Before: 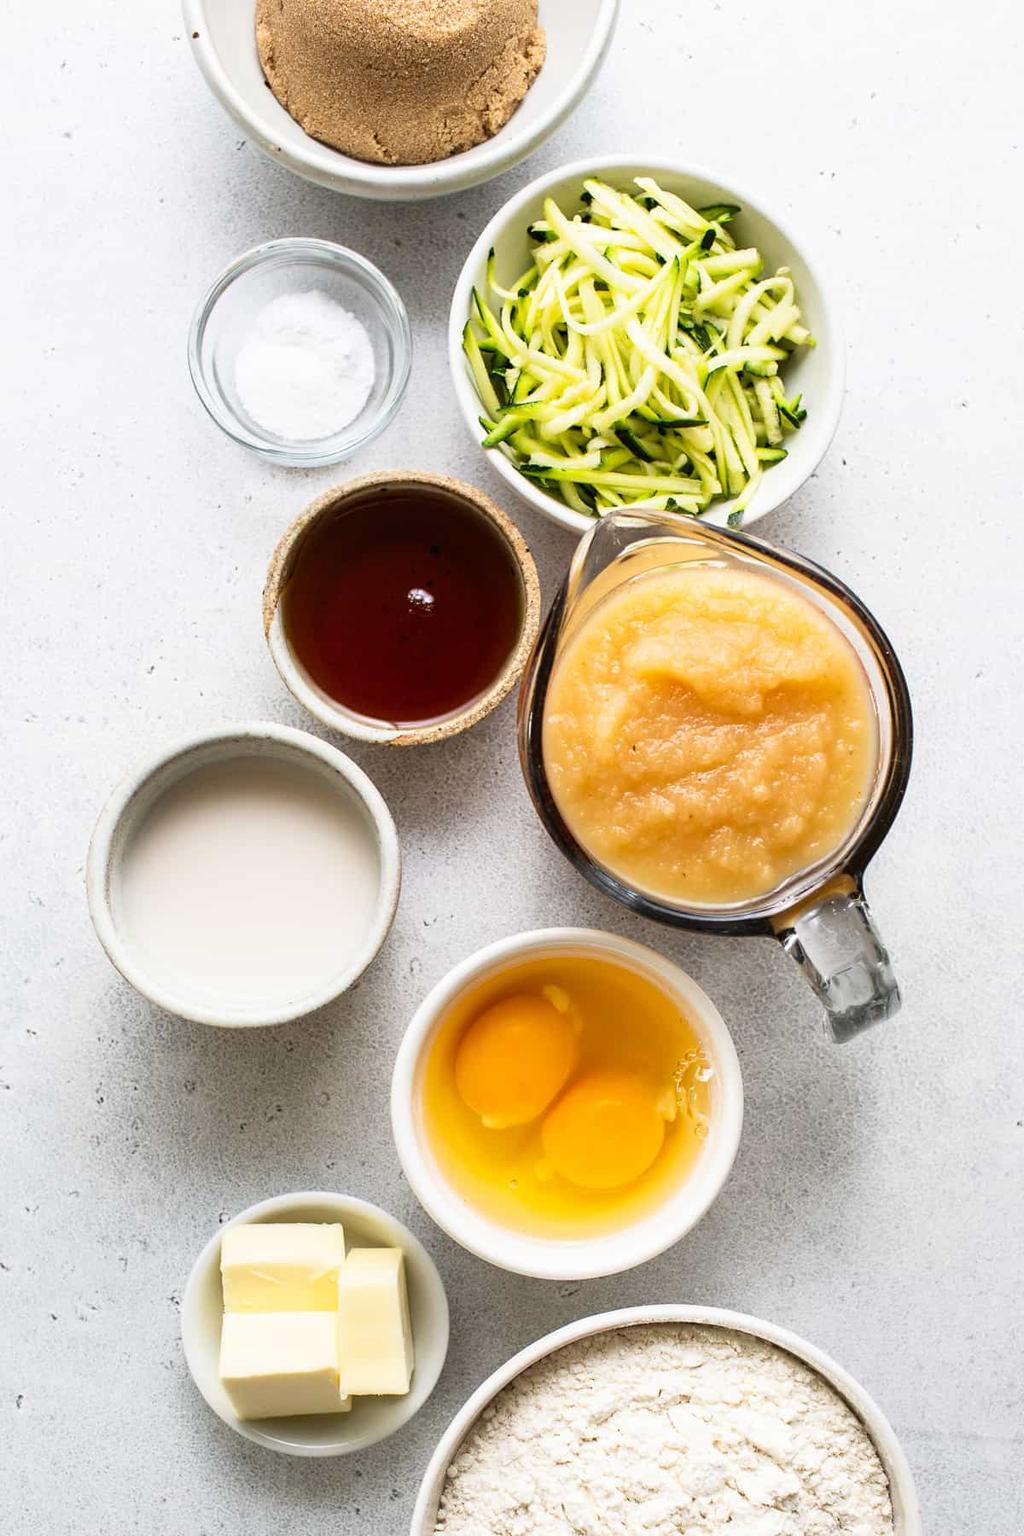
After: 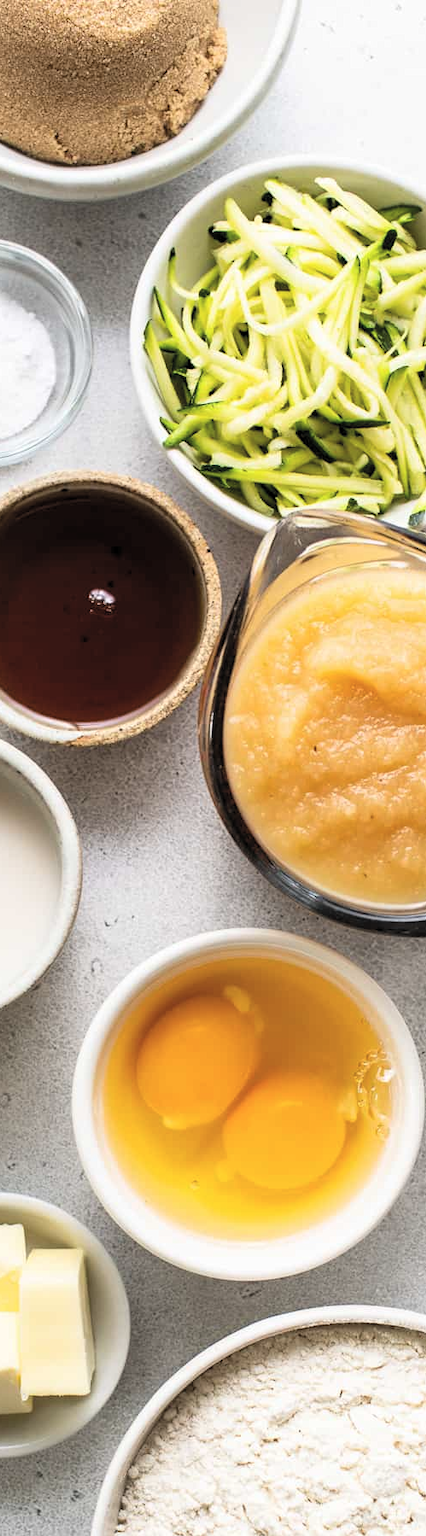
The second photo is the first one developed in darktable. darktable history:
contrast brightness saturation: contrast -0.15, brightness 0.05, saturation -0.12
crop: left 31.229%, right 27.105%
levels: mode automatic, black 0.023%, white 99.97%, levels [0.062, 0.494, 0.925]
